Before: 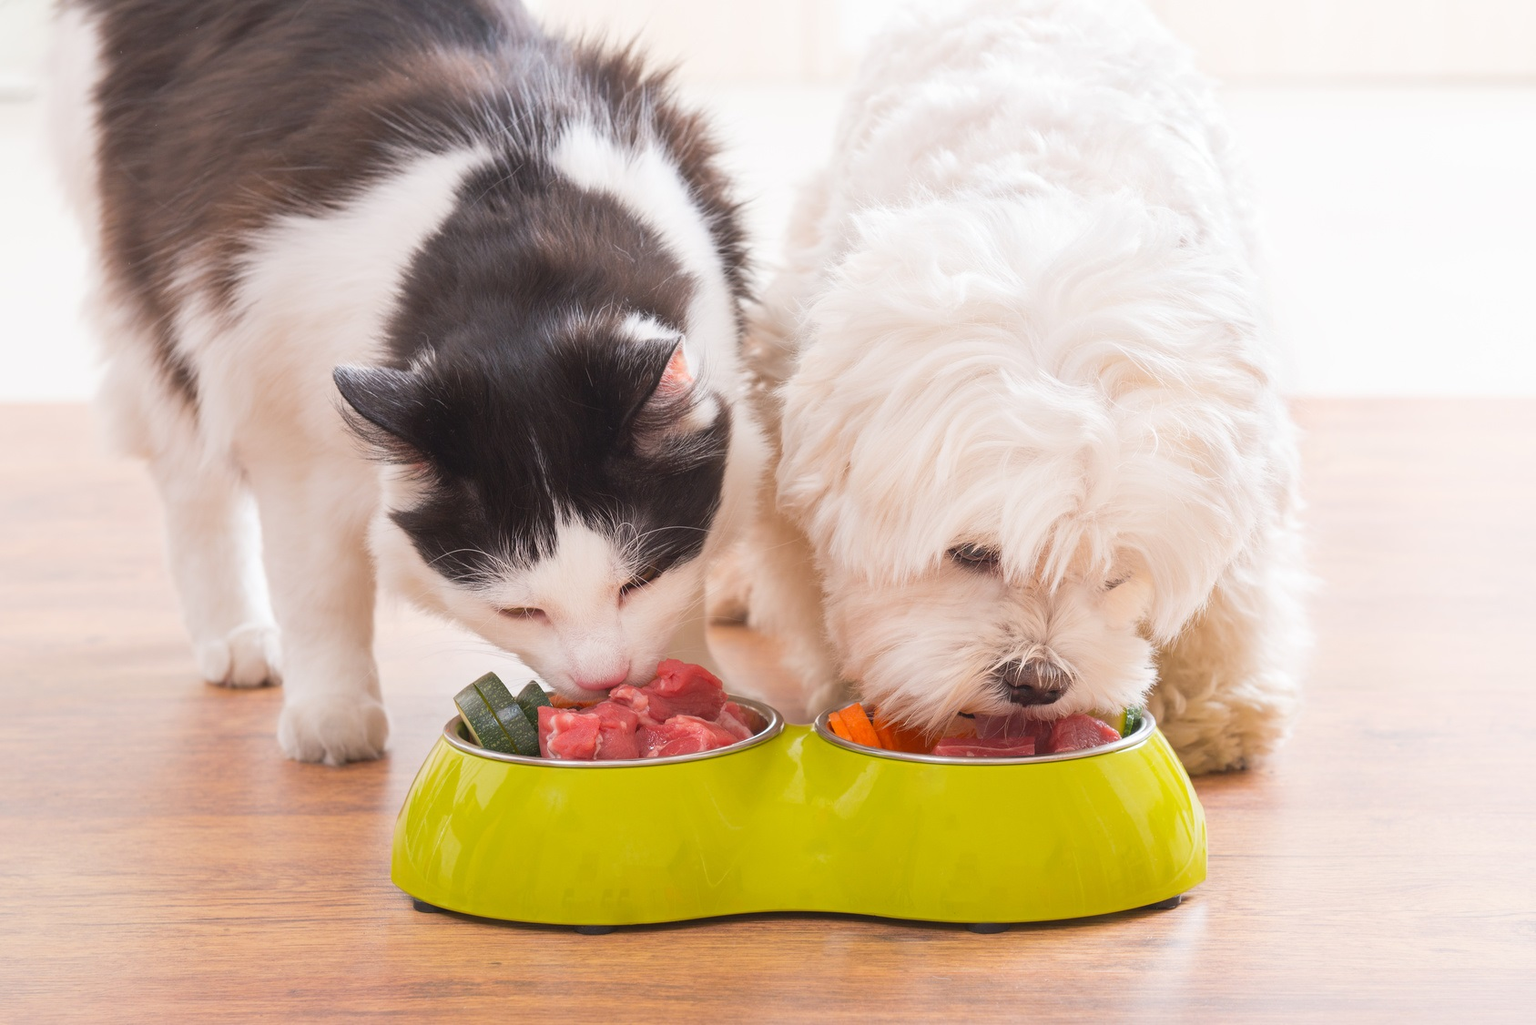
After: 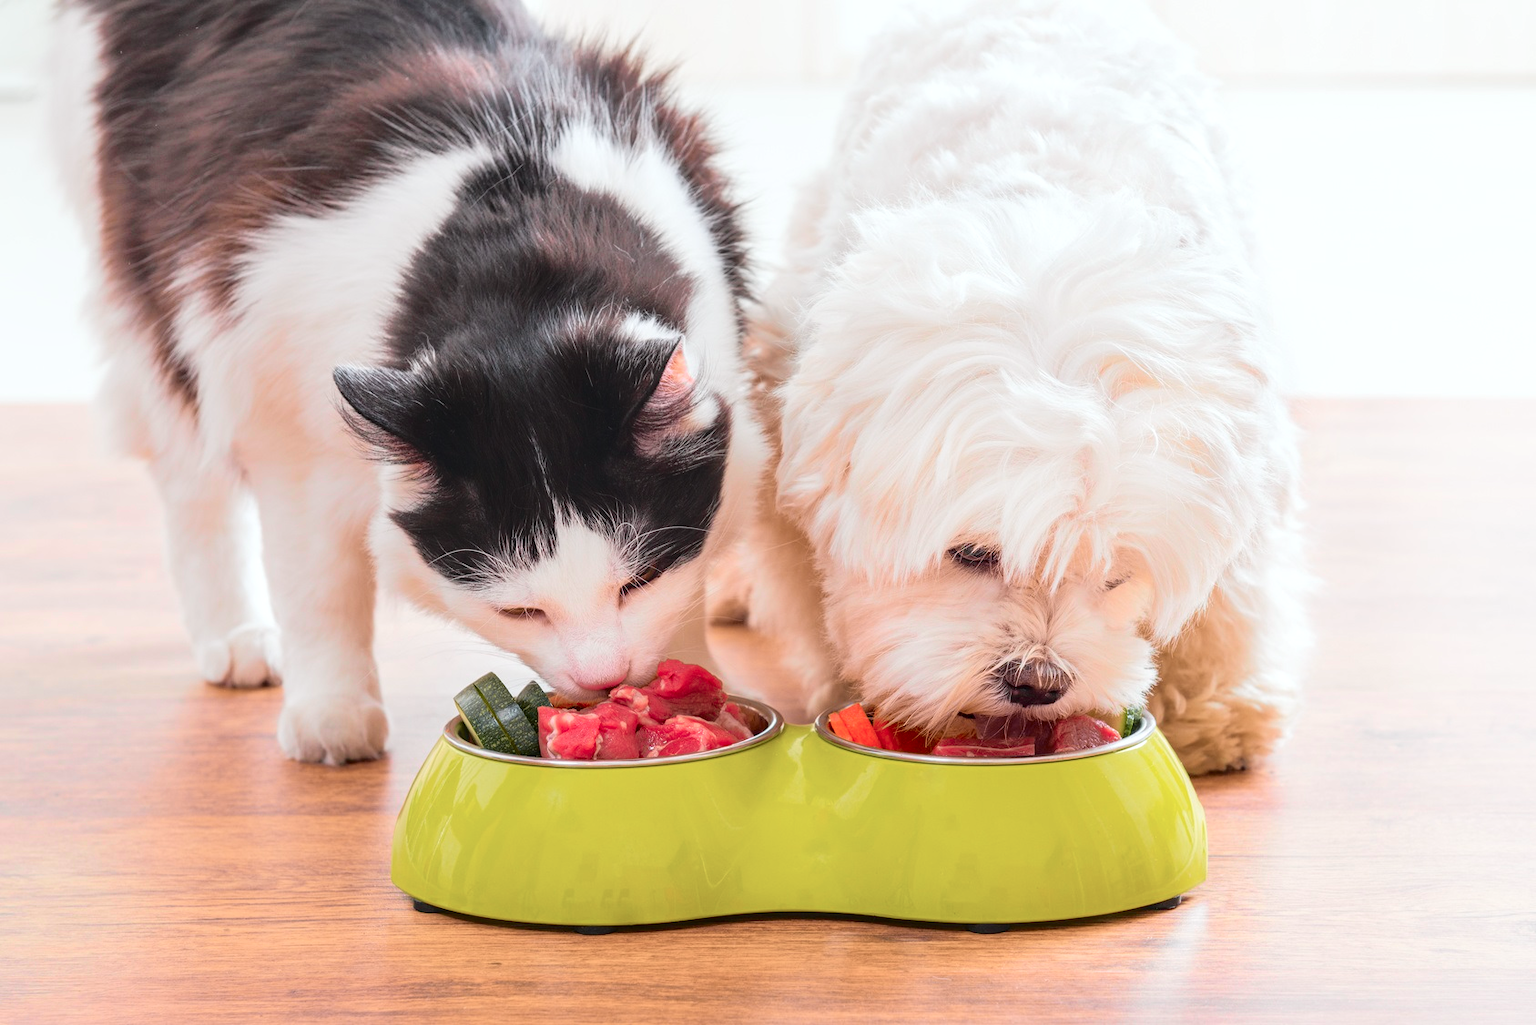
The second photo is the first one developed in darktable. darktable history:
exposure: compensate exposure bias true, compensate highlight preservation false
local contrast: on, module defaults
tone curve: curves: ch0 [(0, 0) (0.081, 0.044) (0.192, 0.125) (0.283, 0.238) (0.416, 0.449) (0.495, 0.524) (0.686, 0.743) (0.826, 0.865) (0.978, 0.988)]; ch1 [(0, 0) (0.161, 0.092) (0.35, 0.33) (0.392, 0.392) (0.427, 0.426) (0.479, 0.472) (0.505, 0.497) (0.521, 0.514) (0.547, 0.568) (0.579, 0.597) (0.625, 0.627) (0.678, 0.733) (1, 1)]; ch2 [(0, 0) (0.346, 0.362) (0.404, 0.427) (0.502, 0.495) (0.531, 0.523) (0.549, 0.554) (0.582, 0.596) (0.629, 0.642) (0.717, 0.678) (1, 1)], color space Lab, independent channels, preserve colors none
